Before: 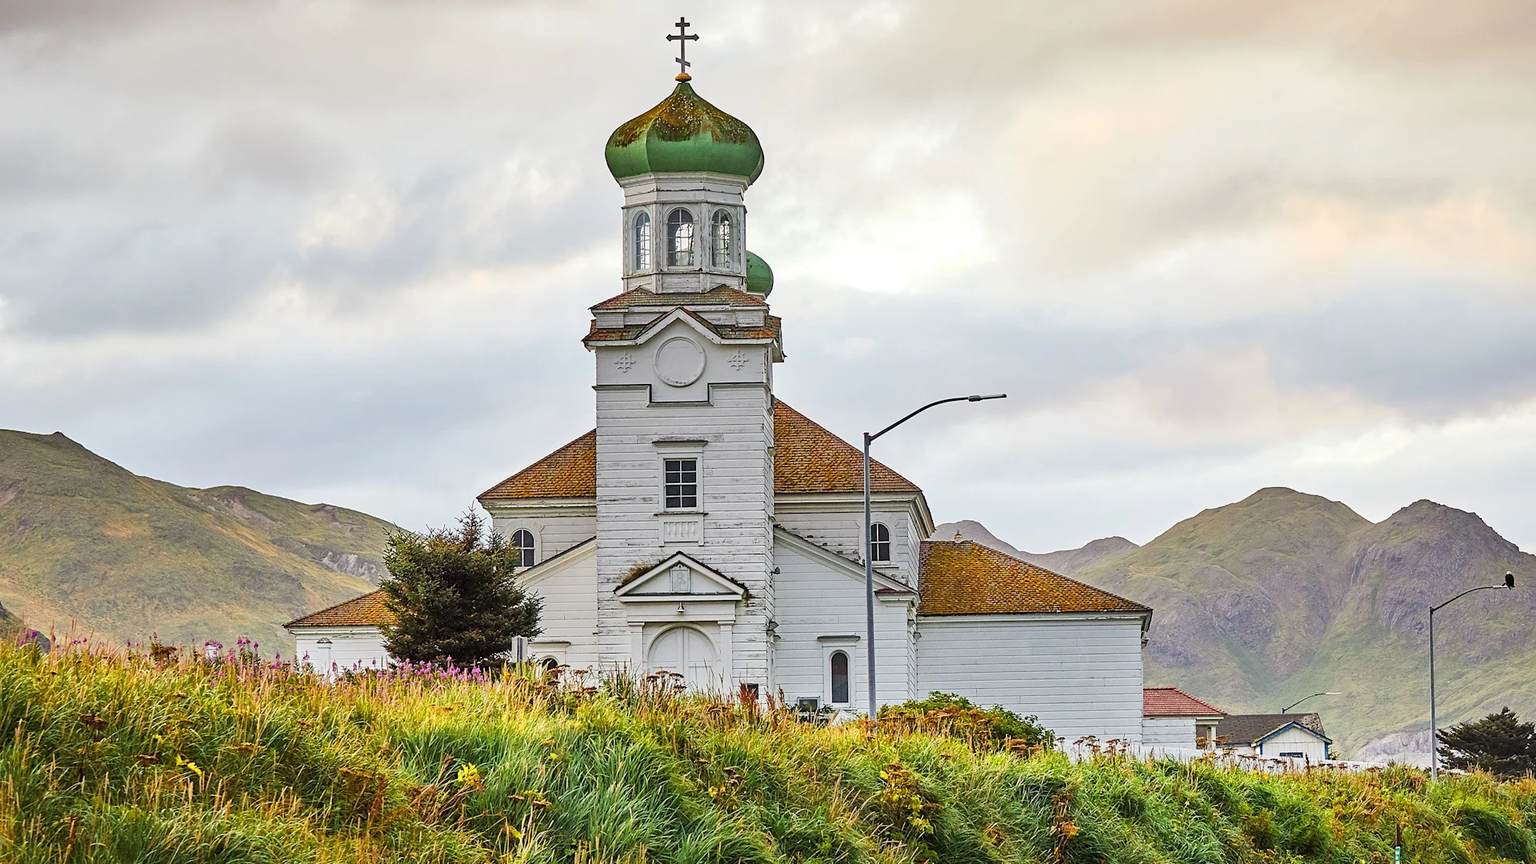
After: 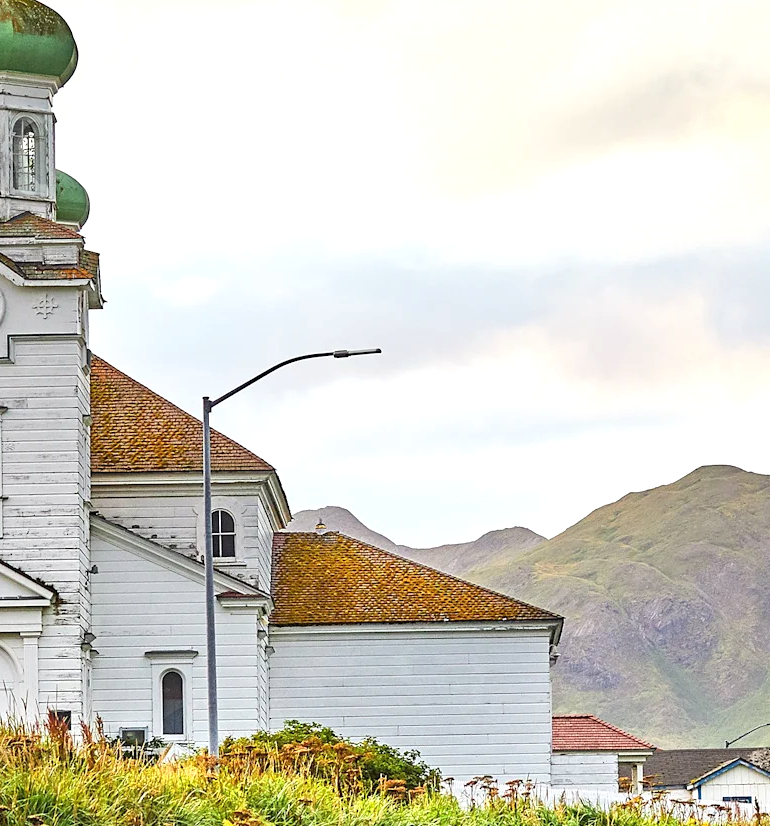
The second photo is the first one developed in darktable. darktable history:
exposure: black level correction 0, exposure 0.4 EV, compensate exposure bias true, compensate highlight preservation false
crop: left 45.721%, top 13.393%, right 14.118%, bottom 10.01%
